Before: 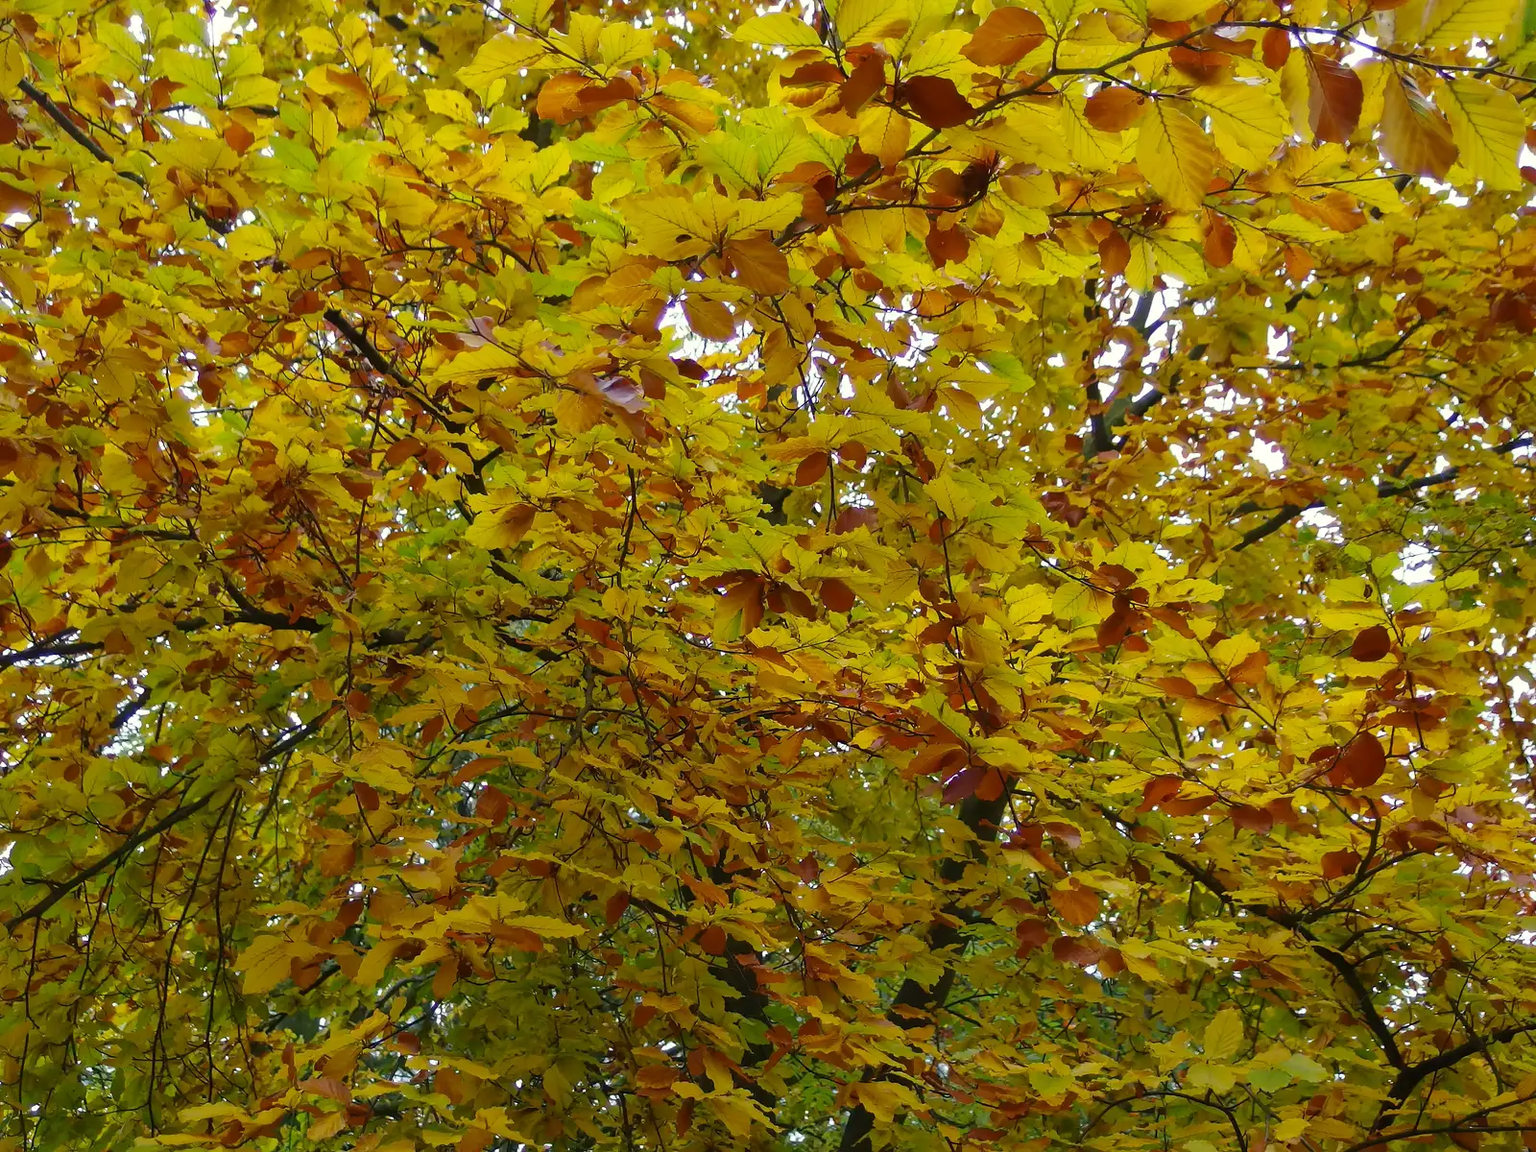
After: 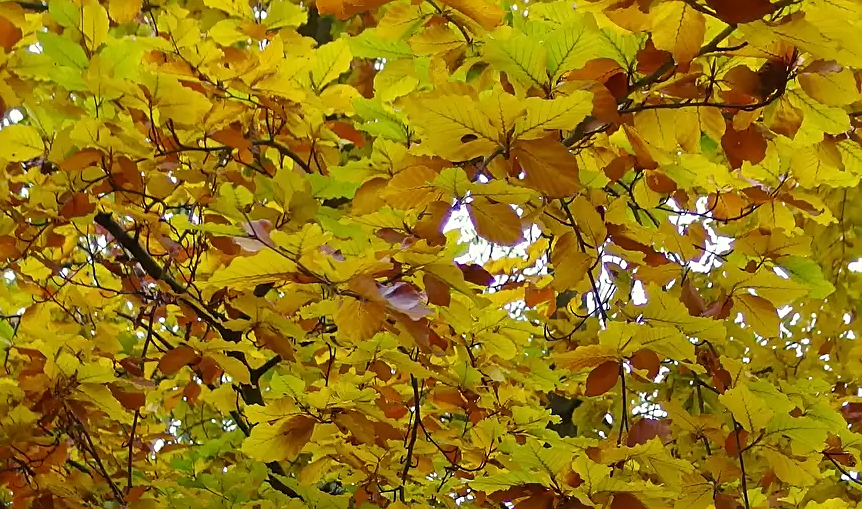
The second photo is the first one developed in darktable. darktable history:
crop: left 15.232%, top 9.238%, right 30.881%, bottom 48.316%
sharpen: radius 2.13, amount 0.38, threshold 0.086
